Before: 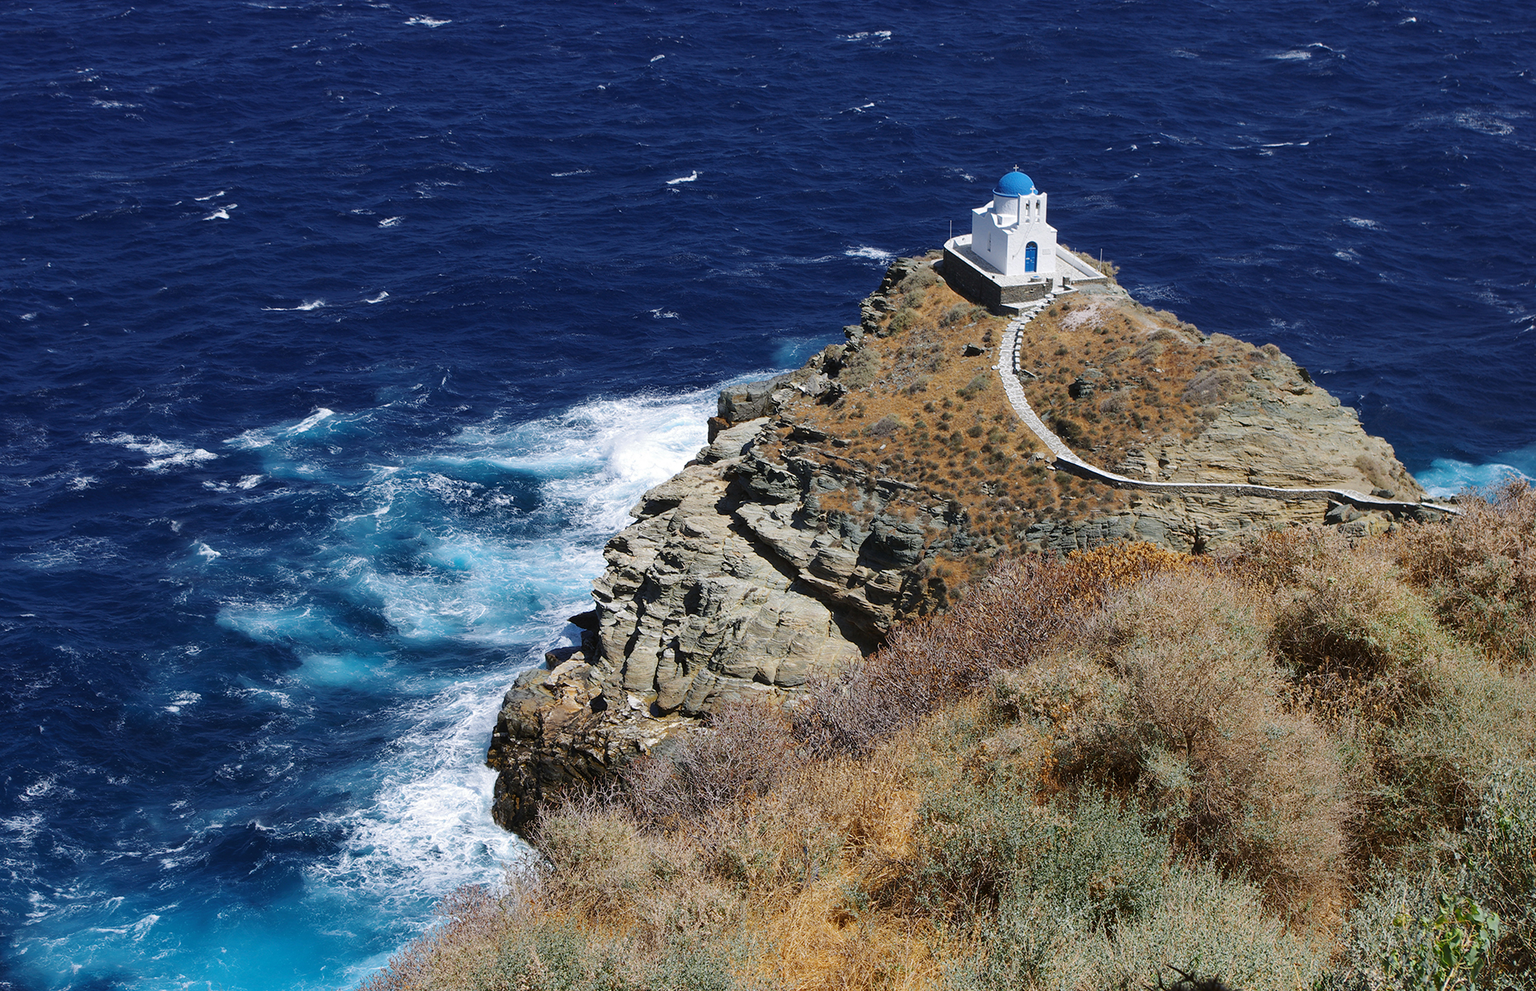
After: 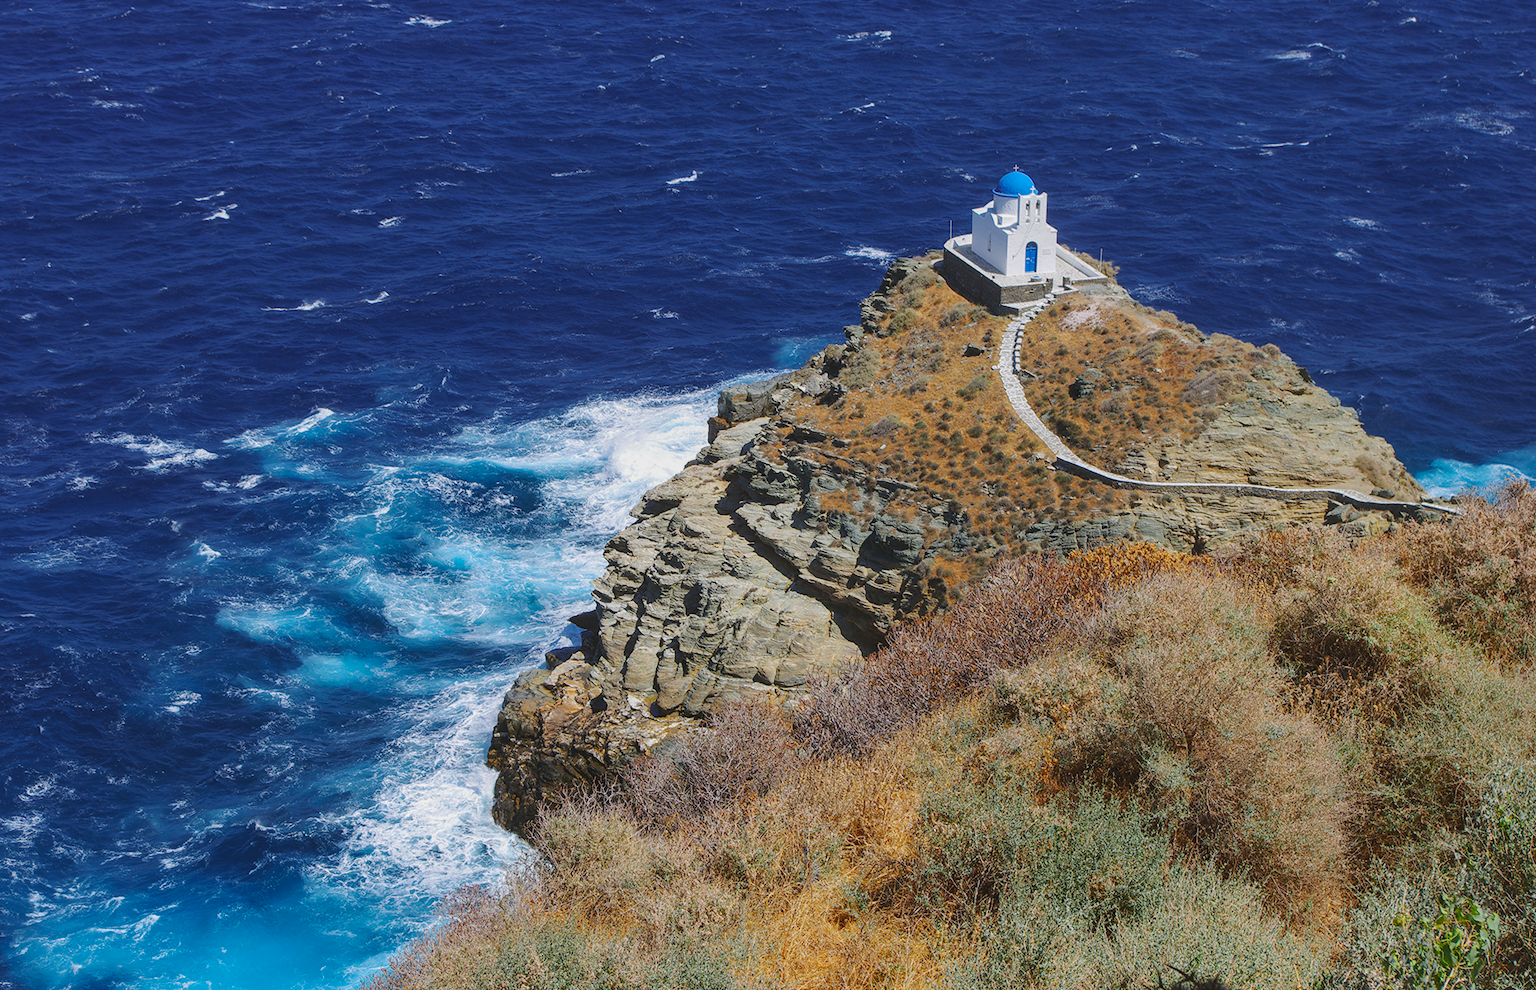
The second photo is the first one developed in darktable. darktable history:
contrast brightness saturation: contrast -0.198, saturation 0.189
local contrast: on, module defaults
